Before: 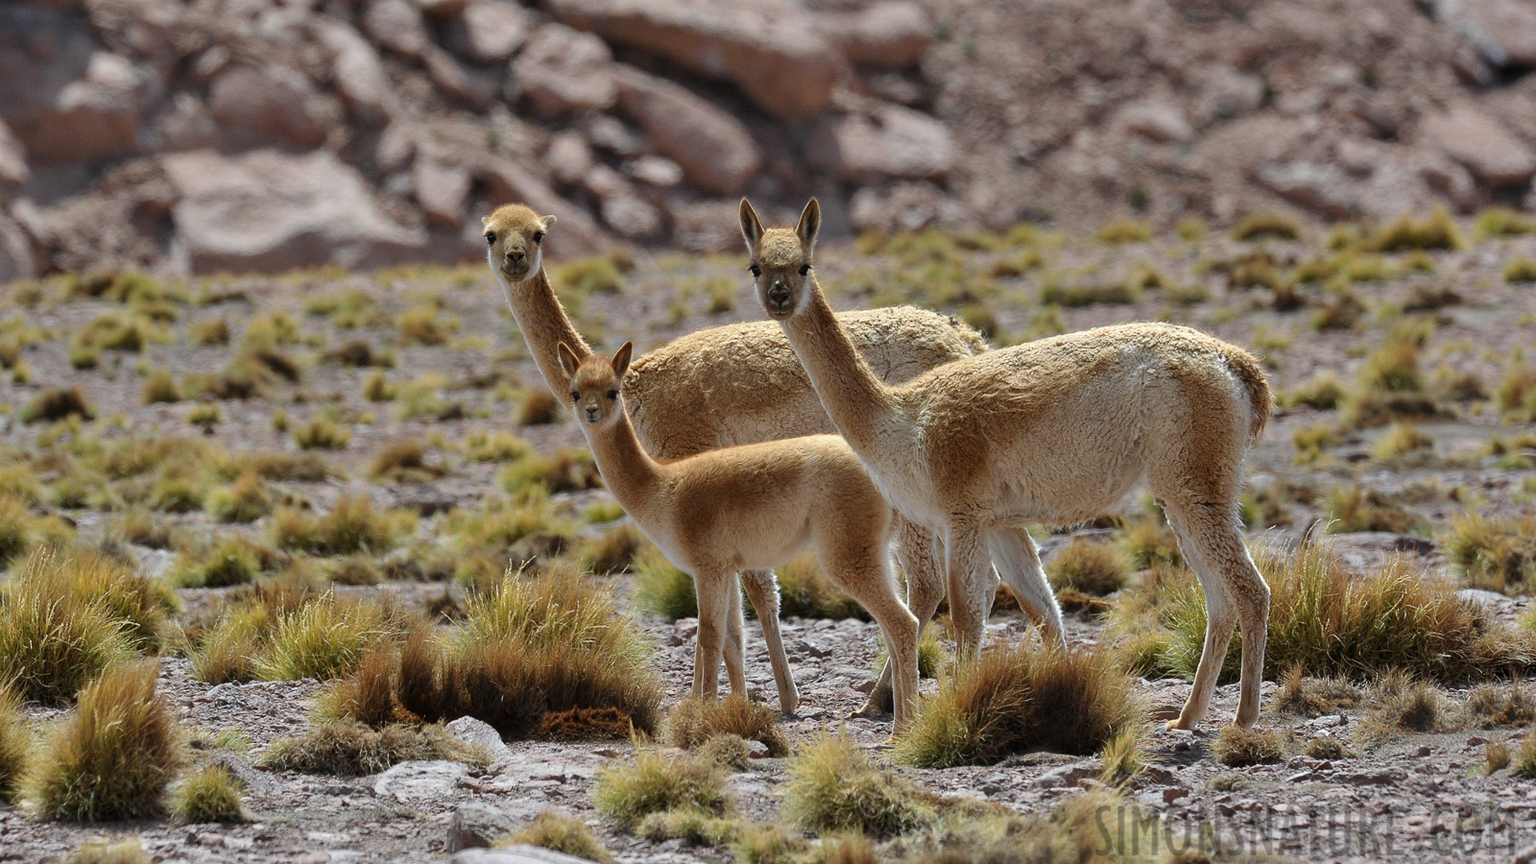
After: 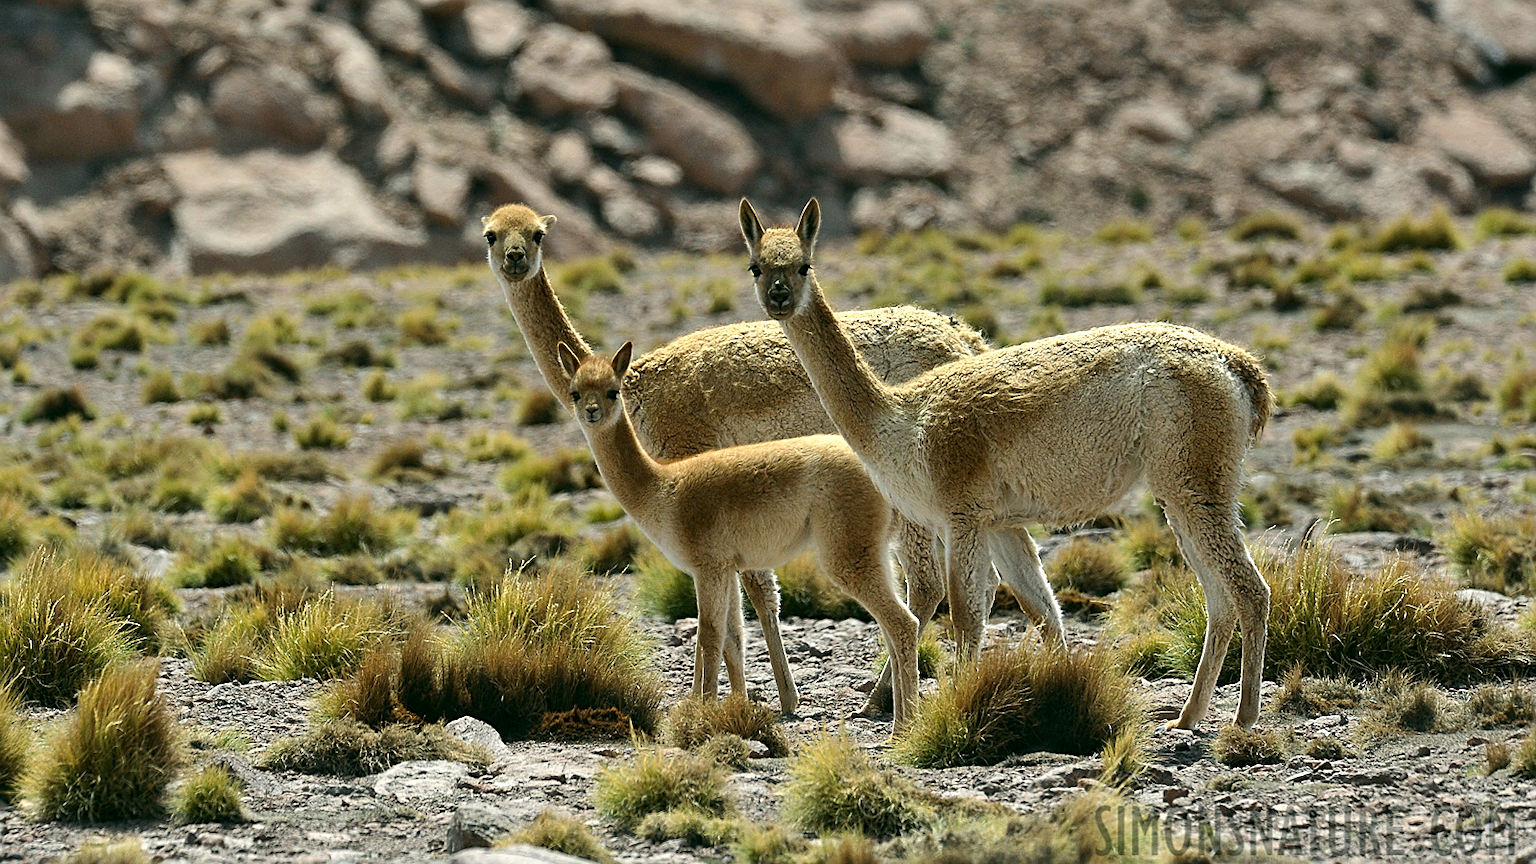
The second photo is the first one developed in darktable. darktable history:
sharpen: on, module defaults
color correction: highlights a* -0.524, highlights b* 9.18, shadows a* -9.1, shadows b* 1.33
tone equalizer: -8 EV -0.393 EV, -7 EV -0.401 EV, -6 EV -0.334 EV, -5 EV -0.199 EV, -3 EV 0.217 EV, -2 EV 0.345 EV, -1 EV 0.376 EV, +0 EV 0.389 EV, edges refinement/feathering 500, mask exposure compensation -1.57 EV, preserve details no
